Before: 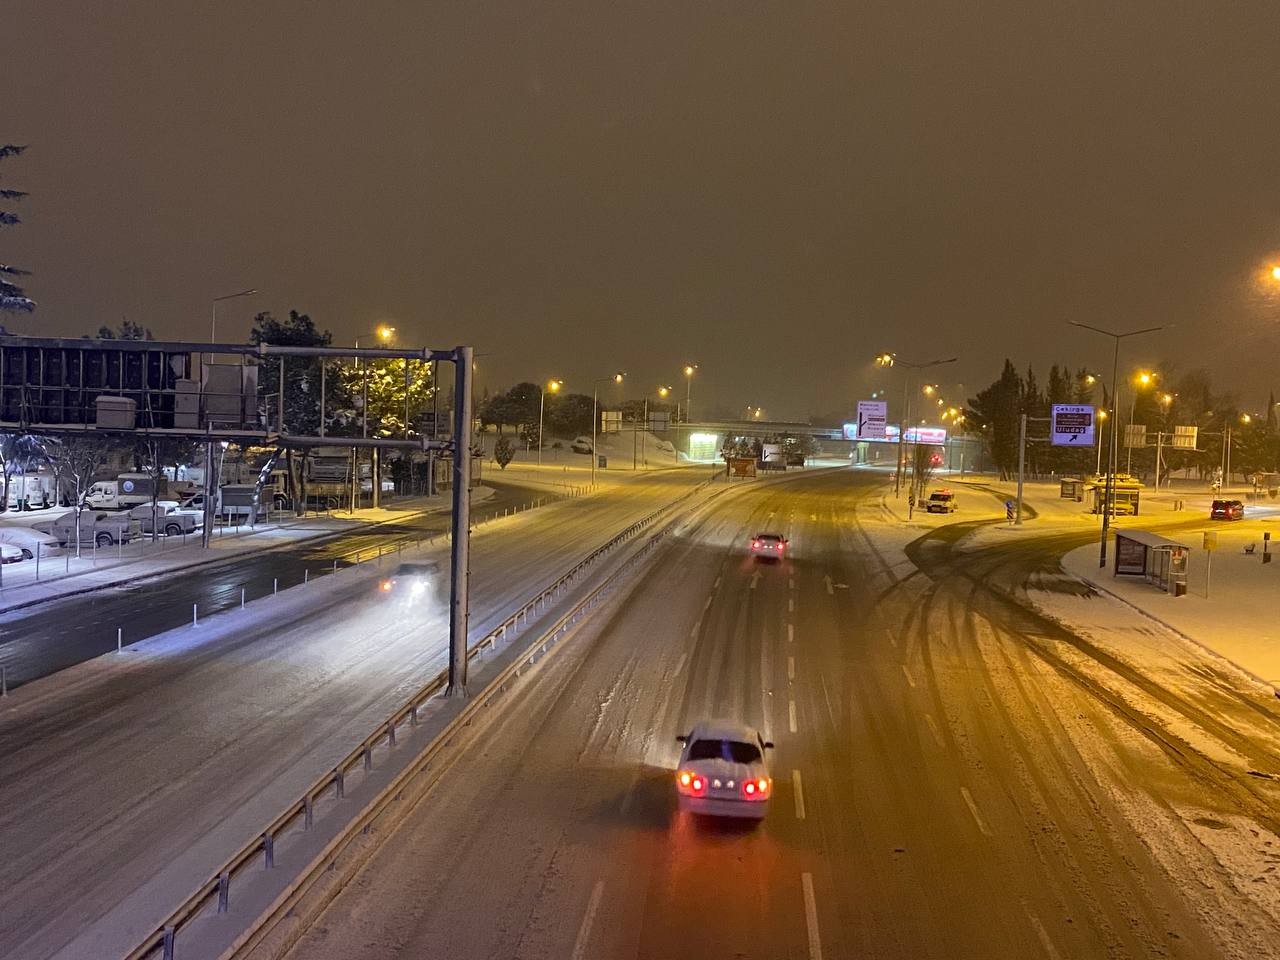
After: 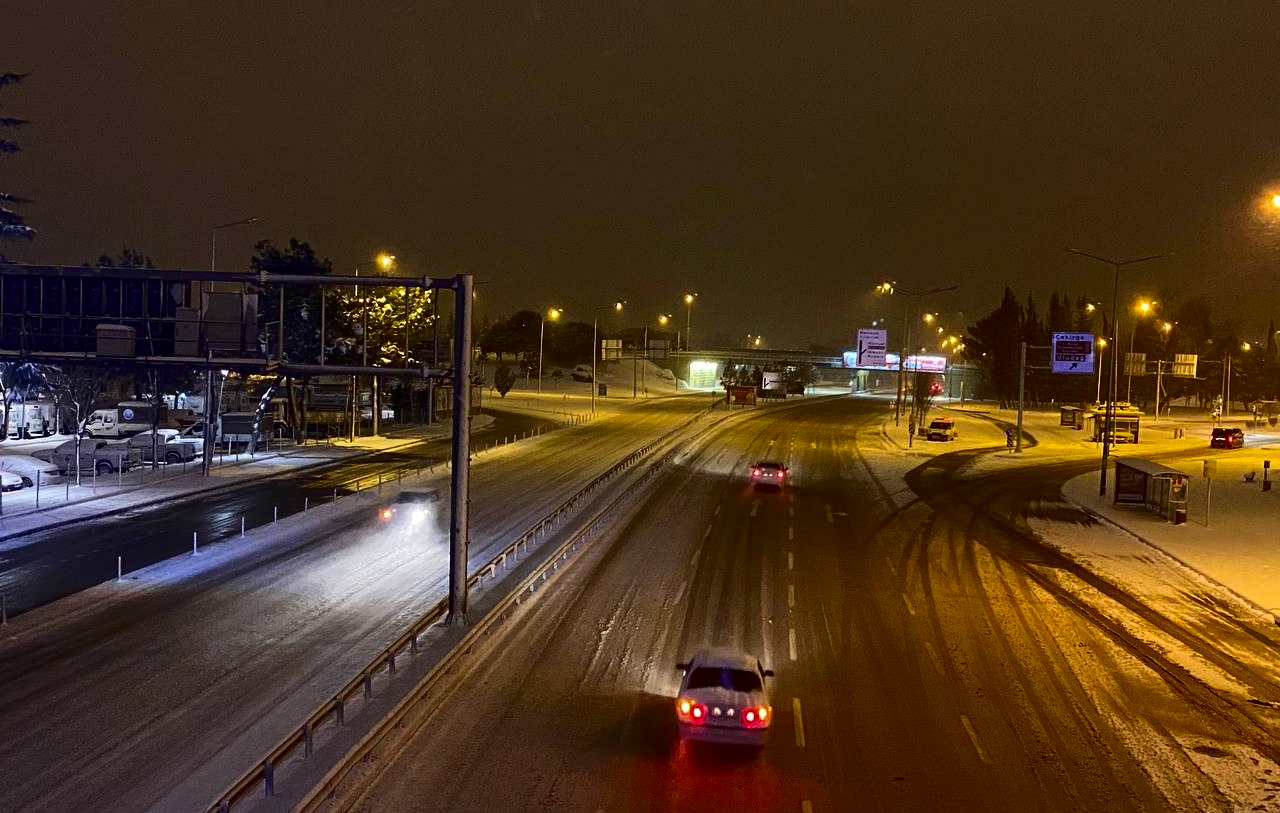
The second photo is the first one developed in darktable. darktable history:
contrast brightness saturation: contrast 0.194, brightness -0.222, saturation 0.115
crop: top 7.6%, bottom 7.69%
